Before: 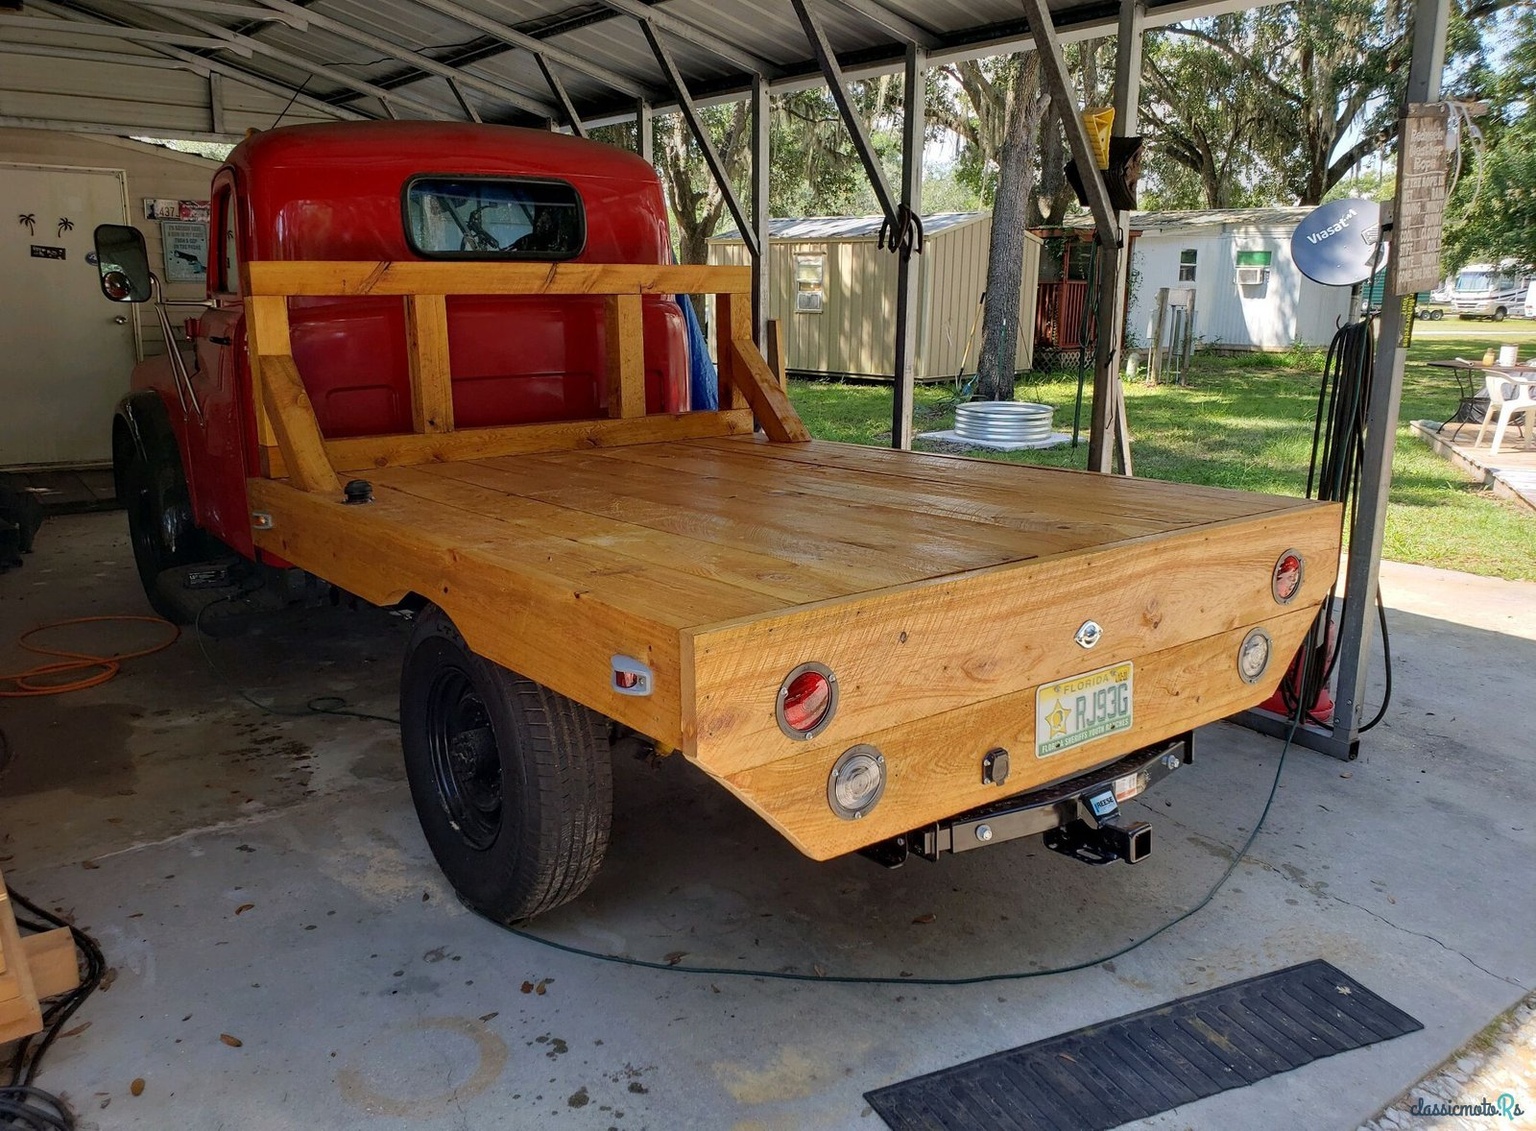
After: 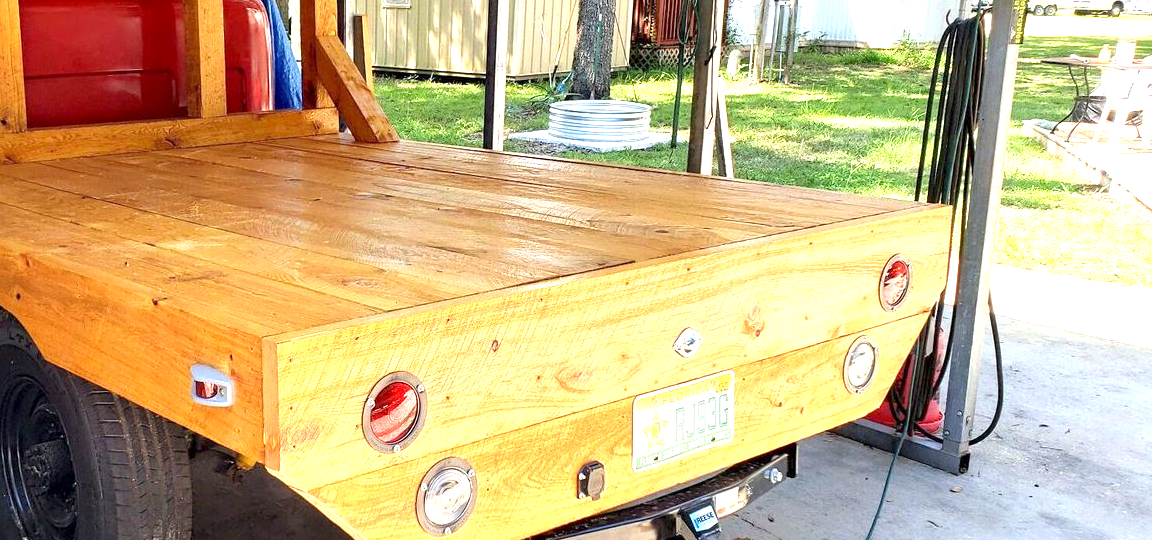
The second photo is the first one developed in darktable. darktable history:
exposure: black level correction 0.001, exposure 1.719 EV, compensate exposure bias true, compensate highlight preservation false
crop and rotate: left 27.938%, top 27.046%, bottom 27.046%
